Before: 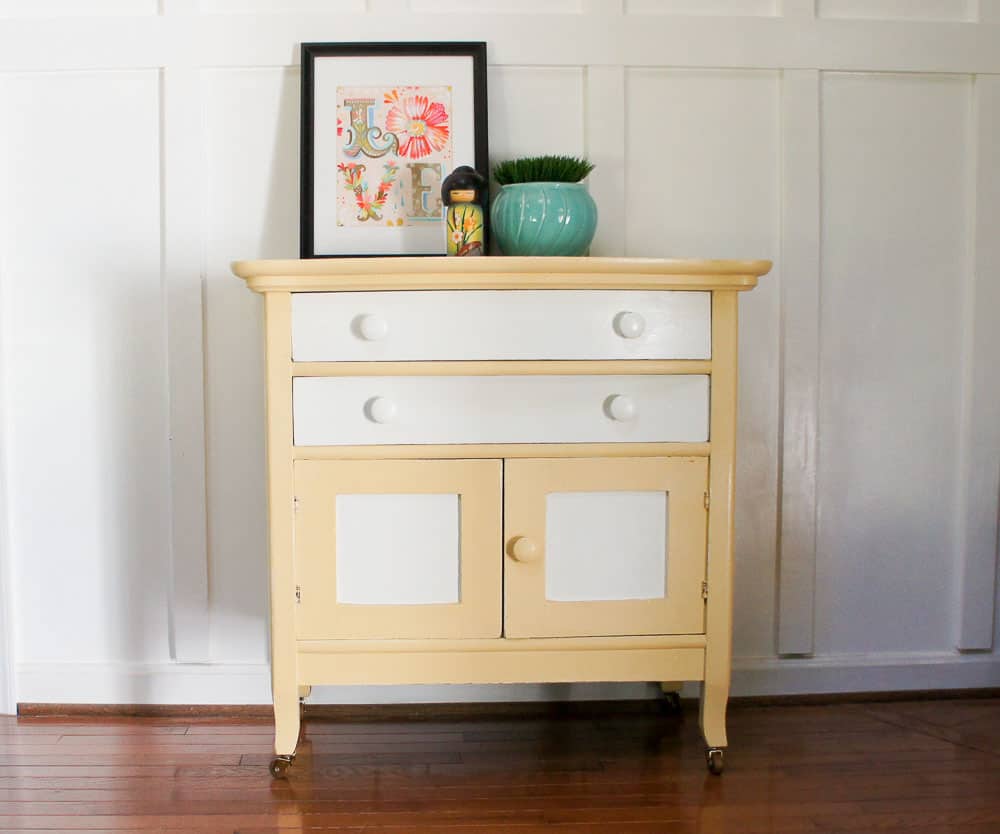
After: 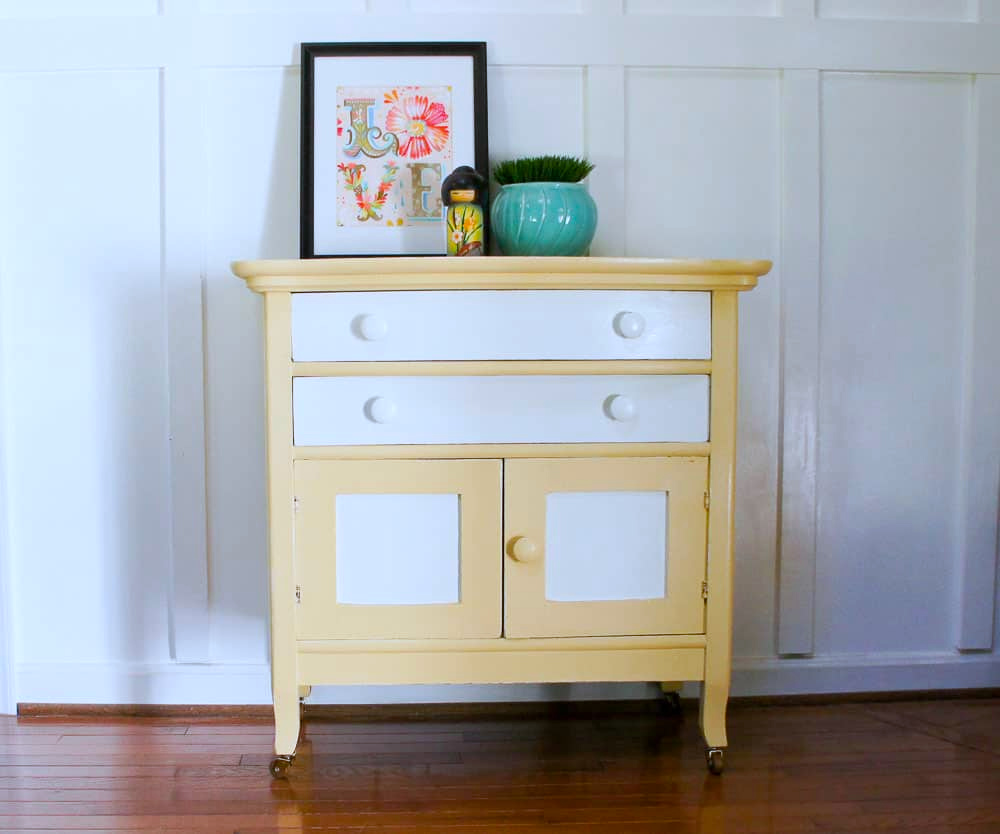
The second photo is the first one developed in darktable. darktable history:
white balance: red 0.931, blue 1.11
color balance rgb: perceptual saturation grading › global saturation 20%, global vibrance 20%
